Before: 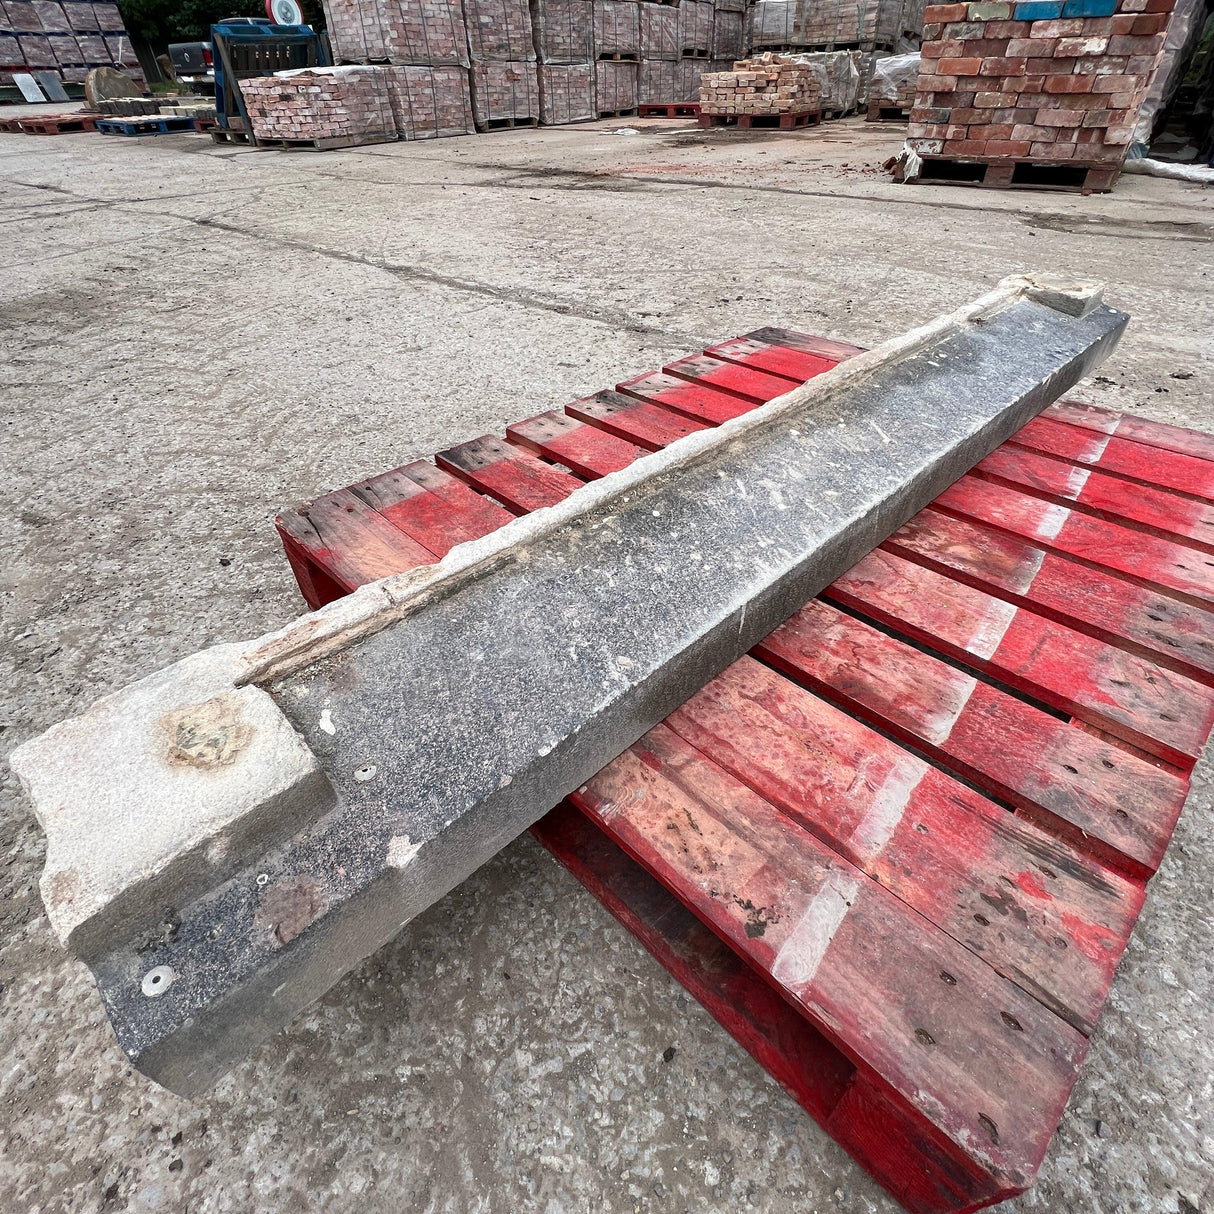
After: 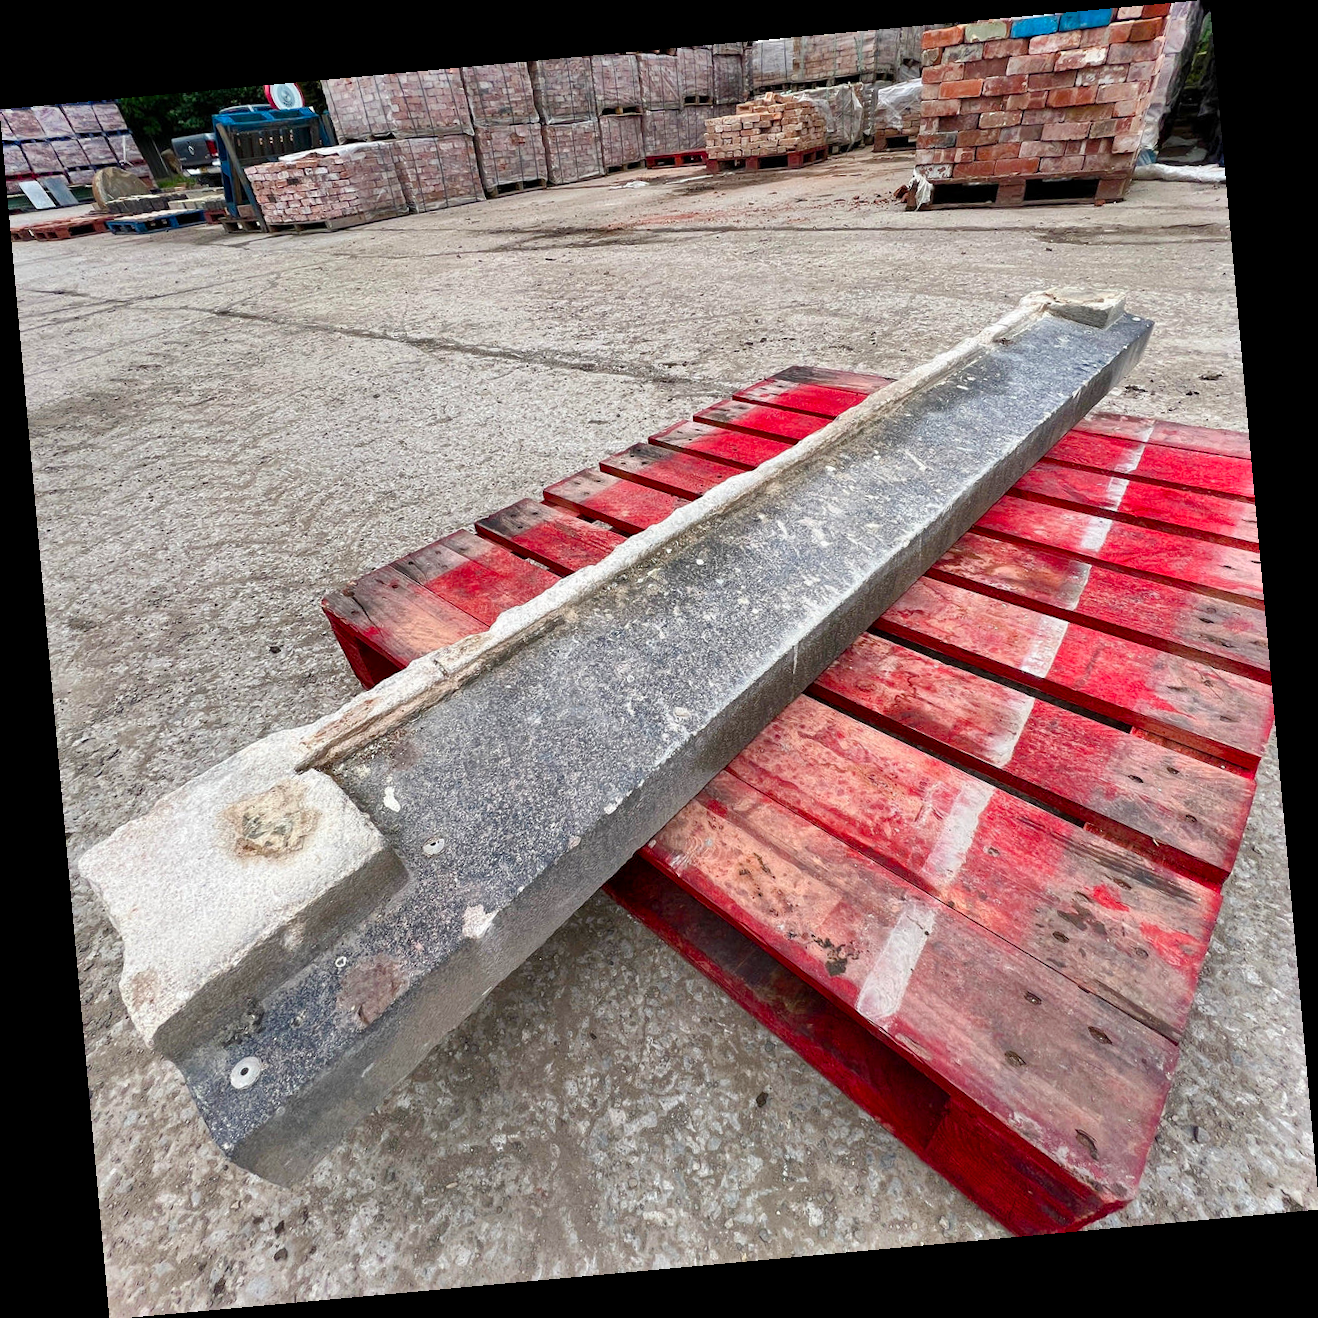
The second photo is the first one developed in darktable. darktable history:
rotate and perspective: rotation -5.2°, automatic cropping off
shadows and highlights: low approximation 0.01, soften with gaussian
color balance rgb: perceptual saturation grading › global saturation 35%, perceptual saturation grading › highlights -30%, perceptual saturation grading › shadows 35%, perceptual brilliance grading › global brilliance 3%, perceptual brilliance grading › highlights -3%, perceptual brilliance grading › shadows 3%
